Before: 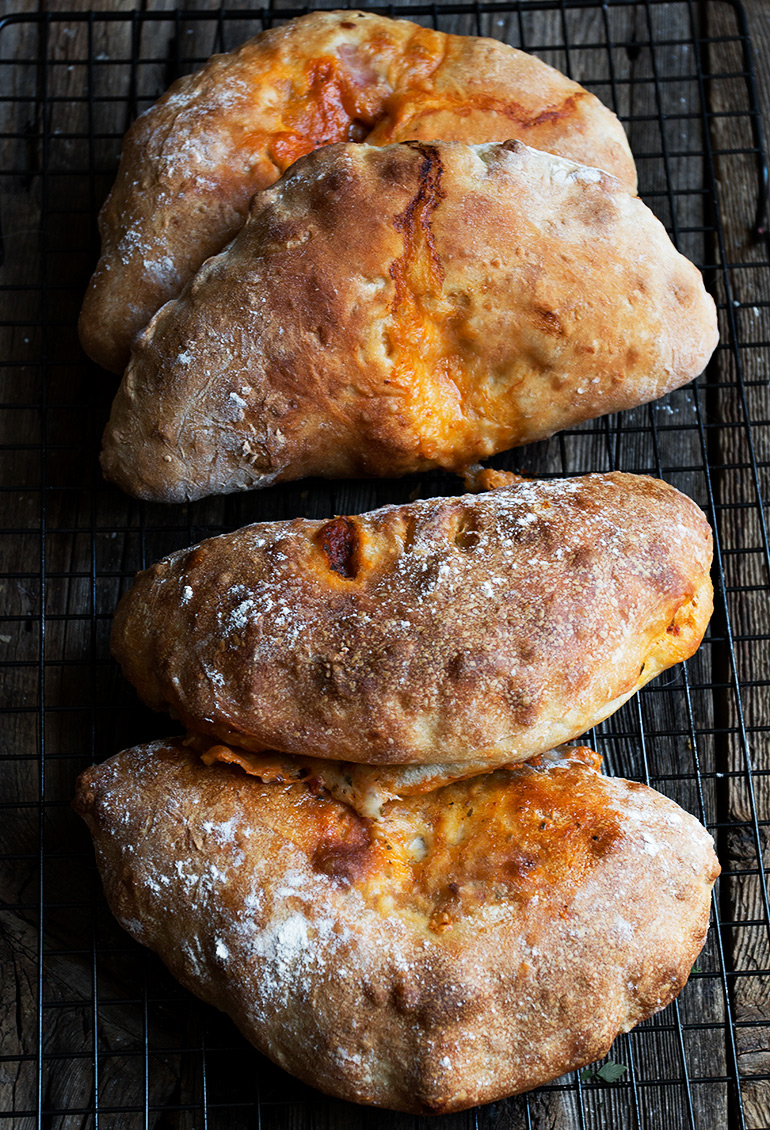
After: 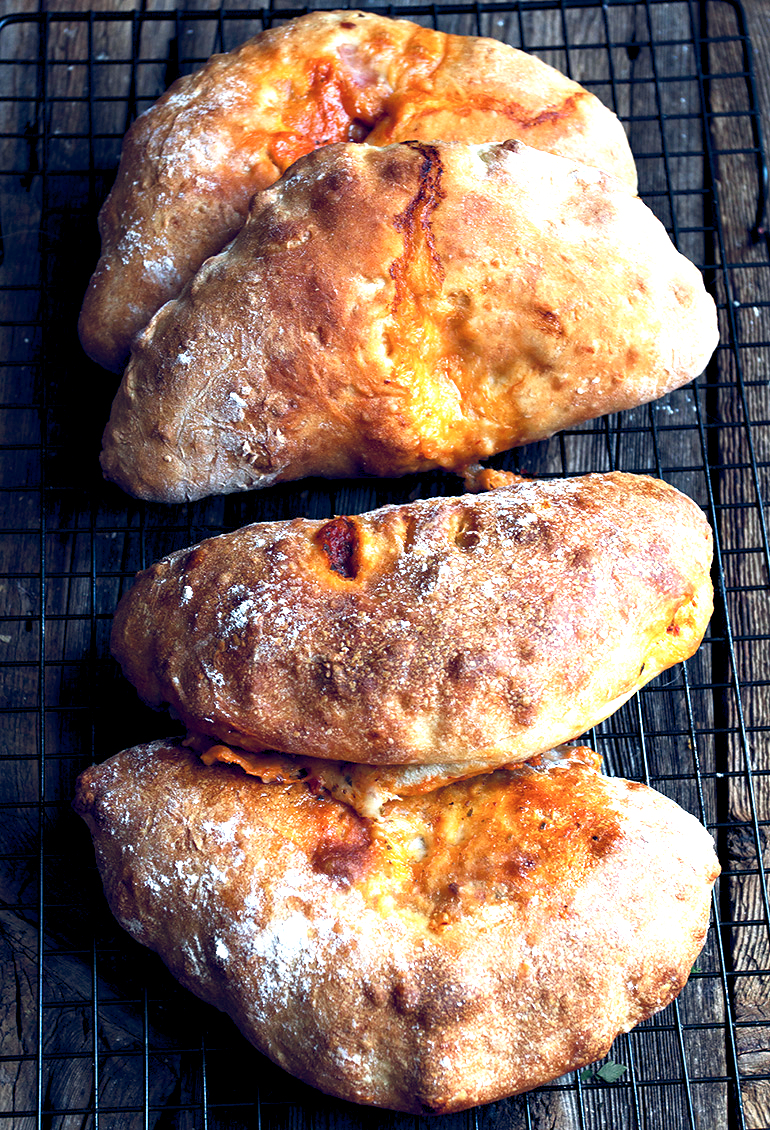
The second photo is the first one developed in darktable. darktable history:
color balance rgb: global offset › luminance -0.293%, global offset › chroma 0.317%, global offset › hue 260.19°, linear chroma grading › shadows 31.763%, linear chroma grading › global chroma -1.564%, linear chroma grading › mid-tones 4.304%, perceptual saturation grading › global saturation 0.159%
exposure: black level correction 0, exposure 1 EV, compensate highlight preservation false
